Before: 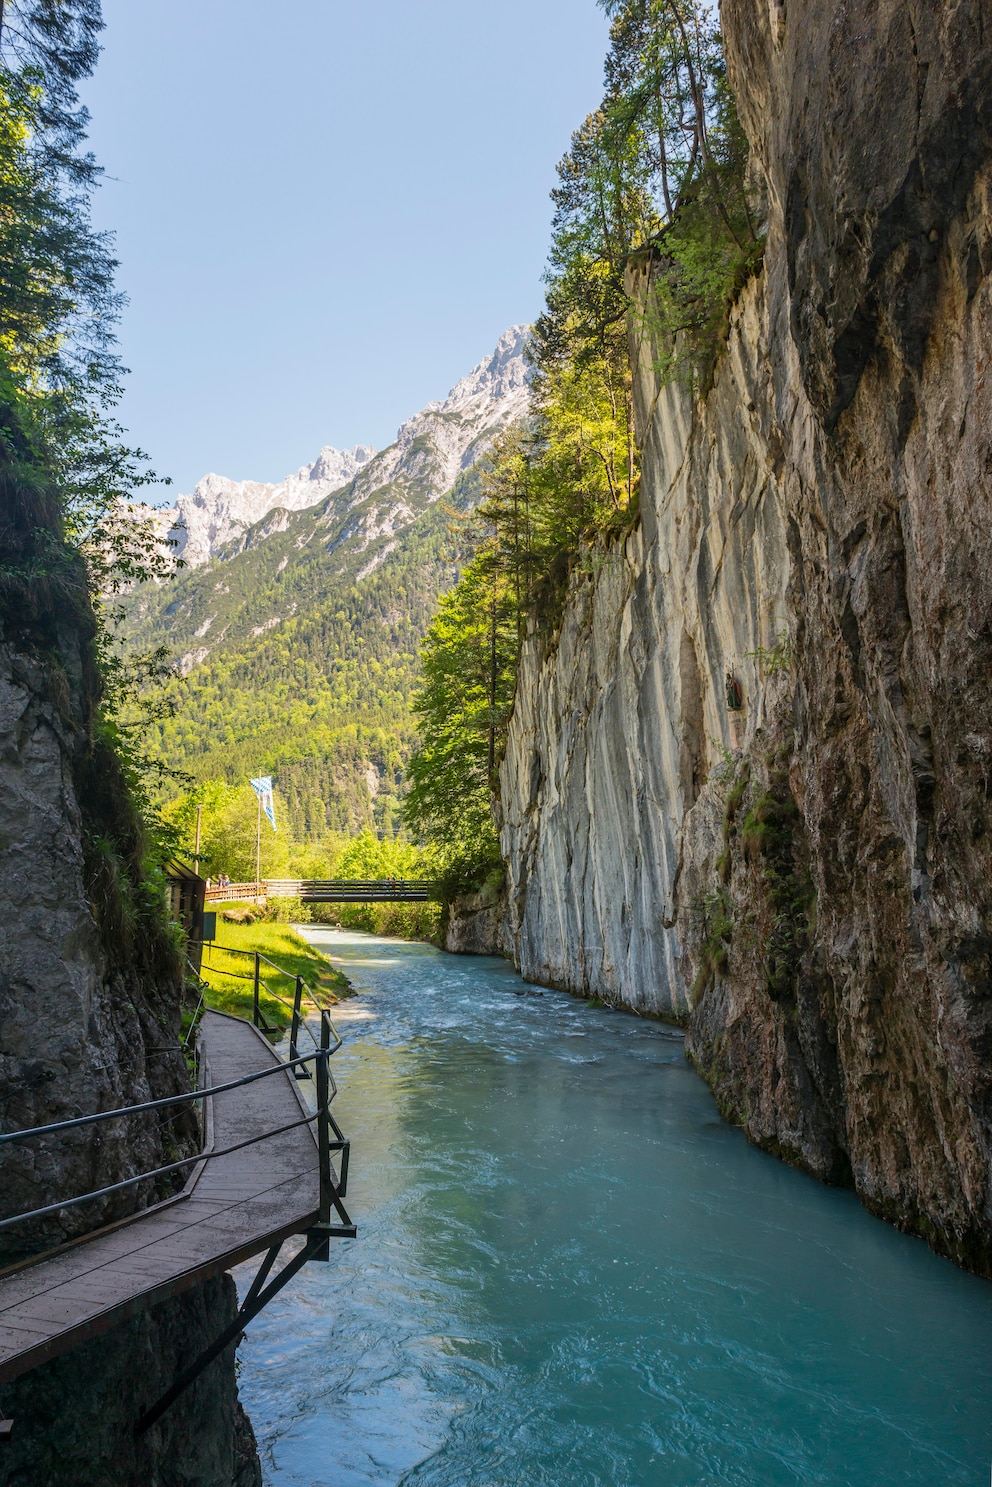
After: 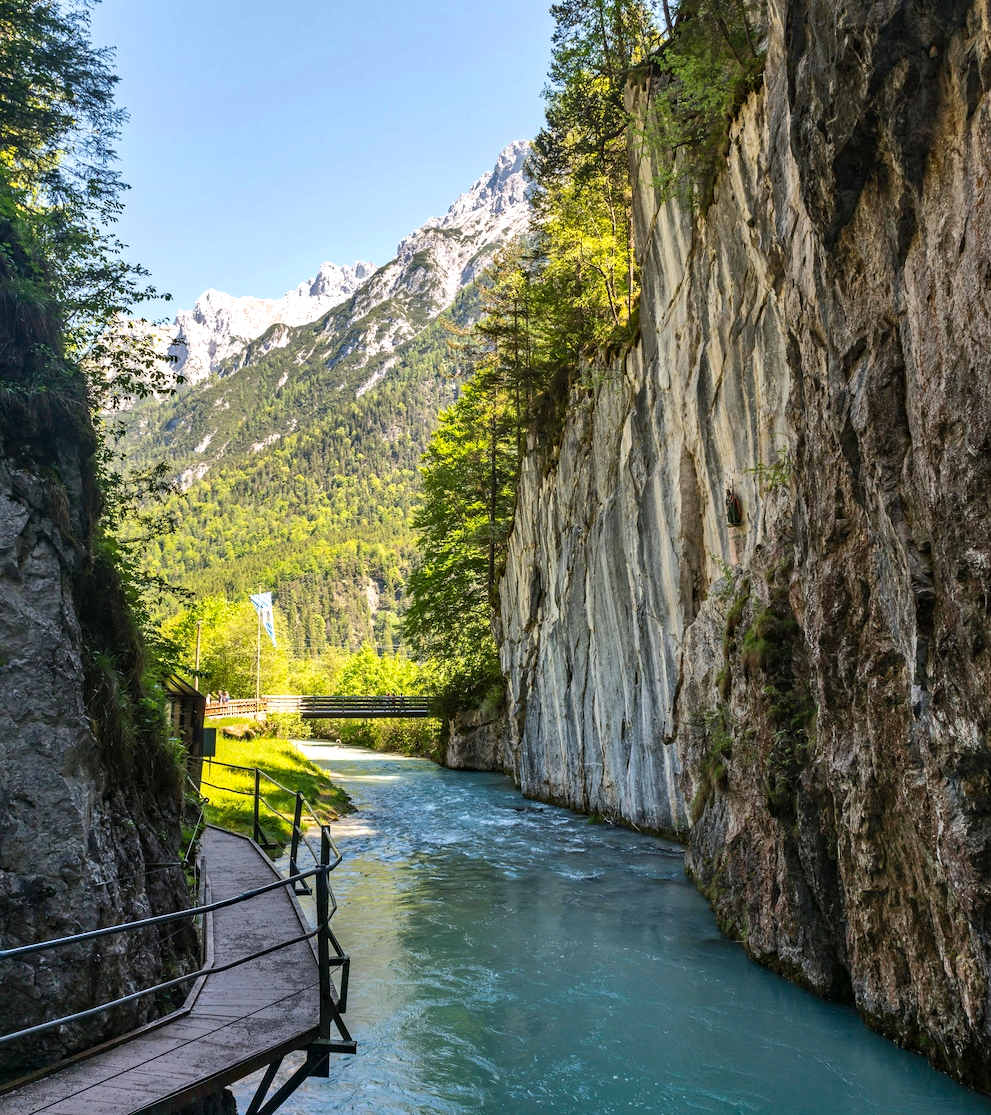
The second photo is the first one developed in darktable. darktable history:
shadows and highlights: soften with gaussian
tone equalizer: -8 EV -0.417 EV, -7 EV -0.389 EV, -6 EV -0.333 EV, -5 EV -0.222 EV, -3 EV 0.222 EV, -2 EV 0.333 EV, -1 EV 0.389 EV, +0 EV 0.417 EV, edges refinement/feathering 500, mask exposure compensation -1.57 EV, preserve details no
crop and rotate: top 12.5%, bottom 12.5%
white balance: red 0.988, blue 1.017
haze removal: compatibility mode true, adaptive false
